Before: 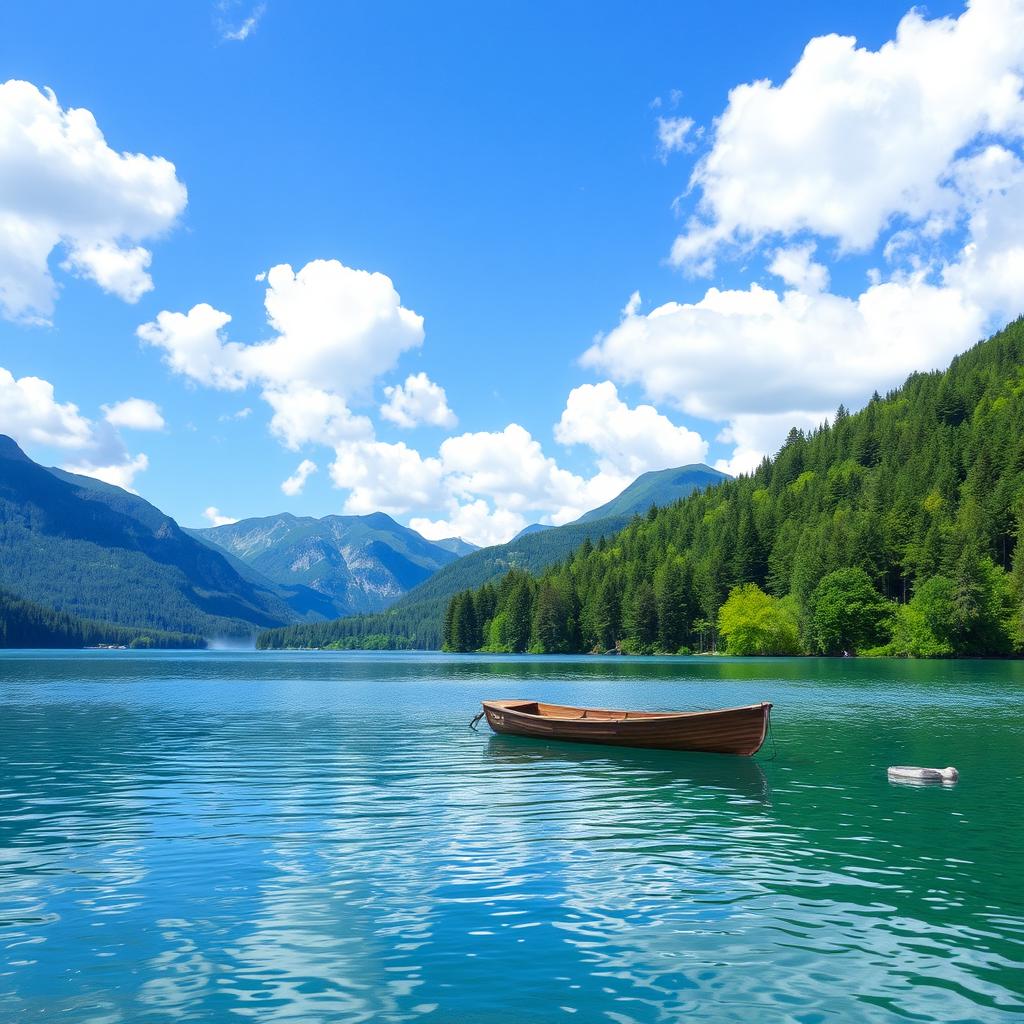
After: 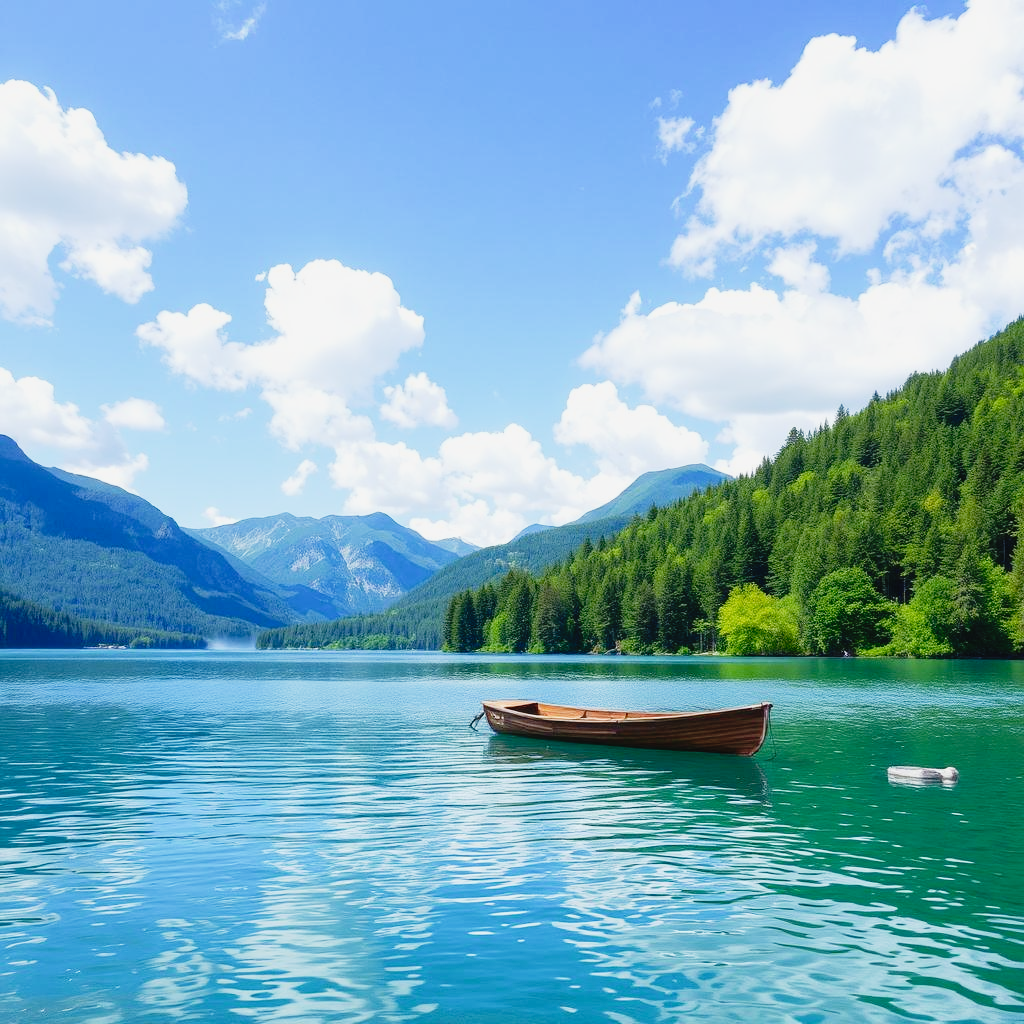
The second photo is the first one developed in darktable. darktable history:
tone curve: curves: ch0 [(0, 0.022) (0.114, 0.088) (0.282, 0.316) (0.446, 0.511) (0.613, 0.693) (0.786, 0.843) (0.999, 0.949)]; ch1 [(0, 0) (0.395, 0.343) (0.463, 0.427) (0.486, 0.474) (0.503, 0.5) (0.535, 0.522) (0.555, 0.546) (0.594, 0.614) (0.755, 0.793) (1, 1)]; ch2 [(0, 0) (0.369, 0.388) (0.449, 0.431) (0.501, 0.5) (0.528, 0.517) (0.561, 0.59) (0.612, 0.646) (0.697, 0.721) (1, 1)], preserve colors none
exposure: exposure 0.133 EV, compensate highlight preservation false
